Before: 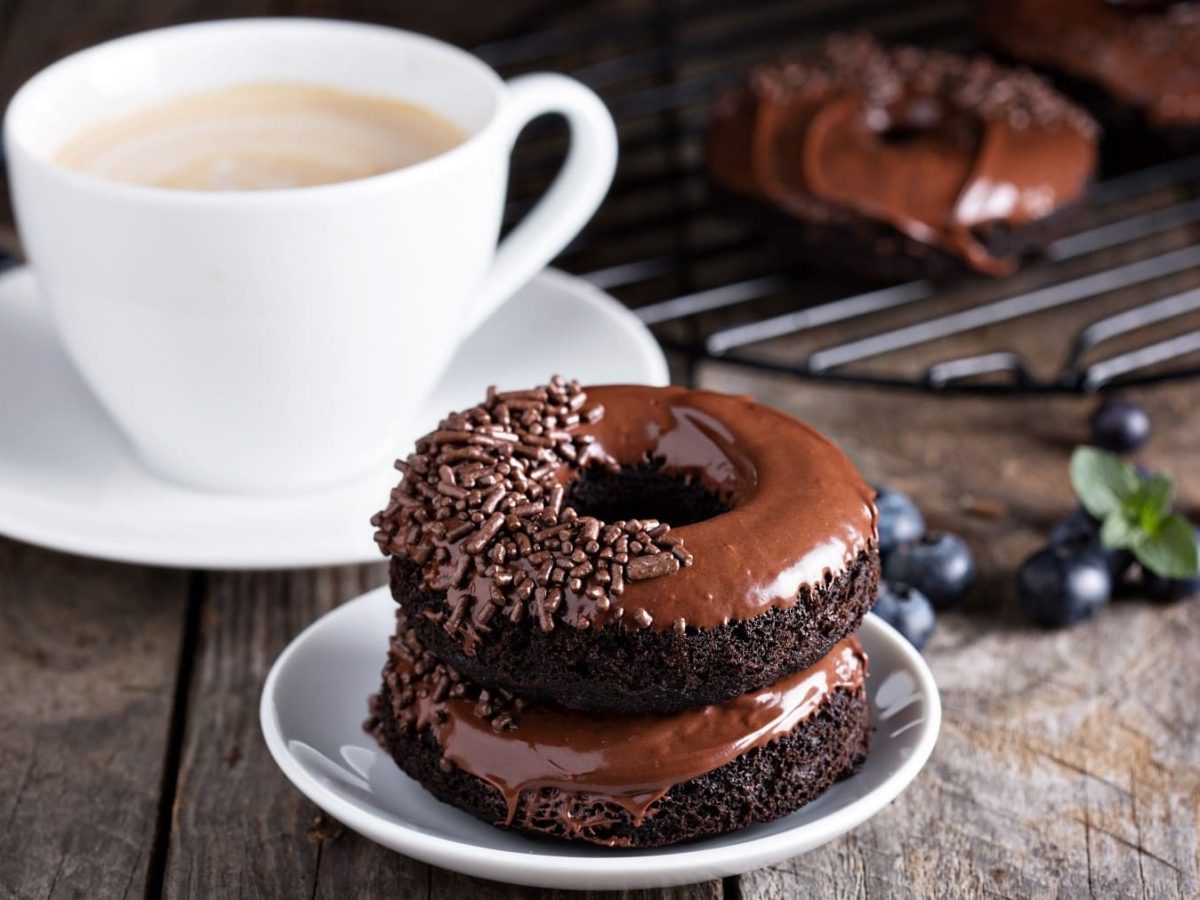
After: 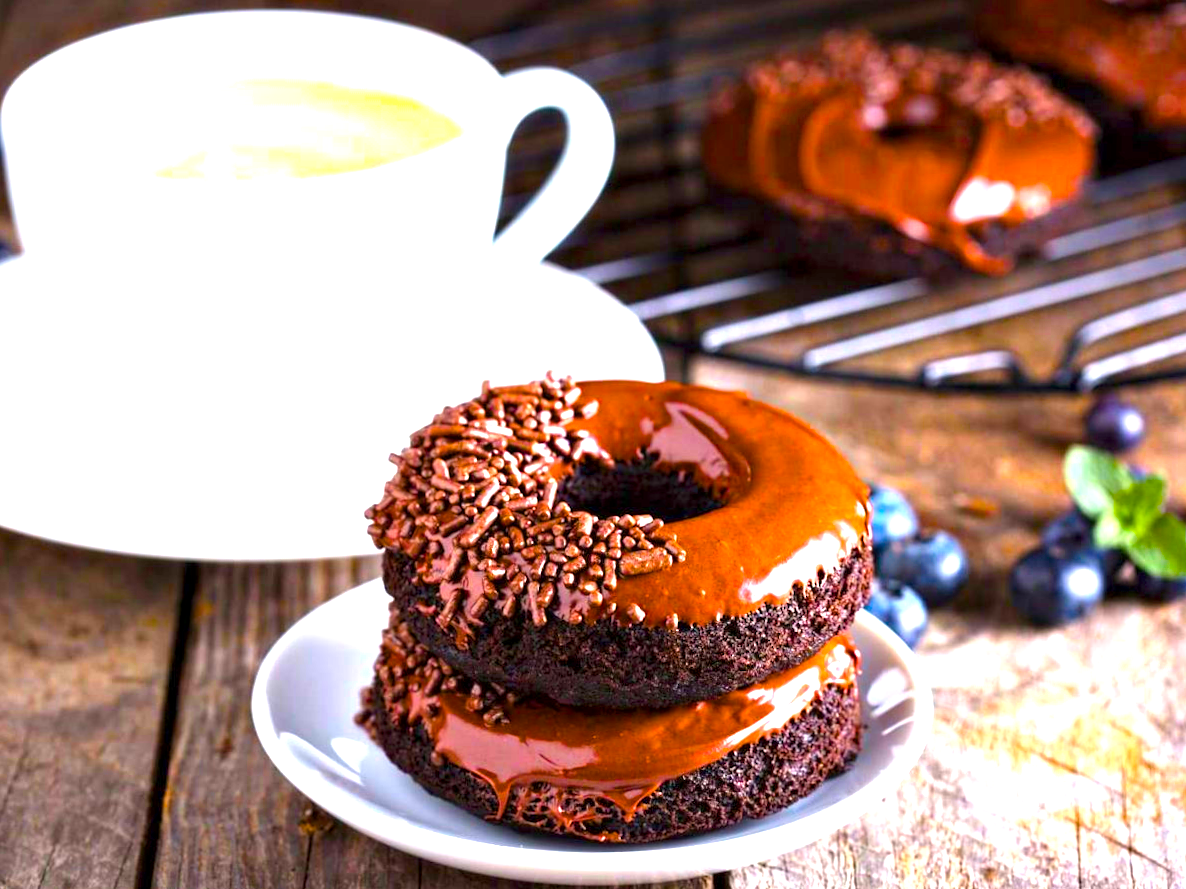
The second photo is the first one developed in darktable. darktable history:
crop and rotate: angle -0.5°
exposure: black level correction 0, exposure 1.5 EV, compensate exposure bias true, compensate highlight preservation false
local contrast: highlights 100%, shadows 100%, detail 120%, midtone range 0.2
color balance rgb: linear chroma grading › global chroma 42%, perceptual saturation grading › global saturation 42%, global vibrance 33%
